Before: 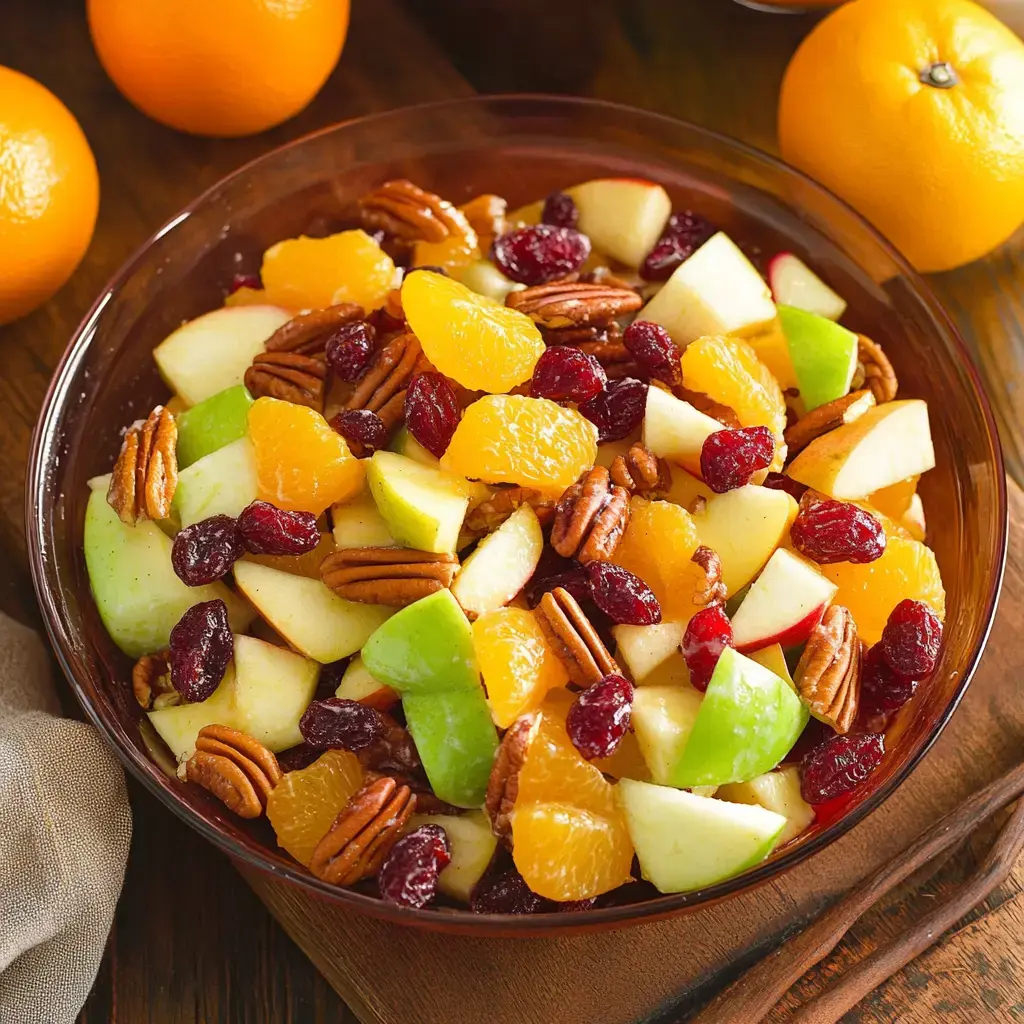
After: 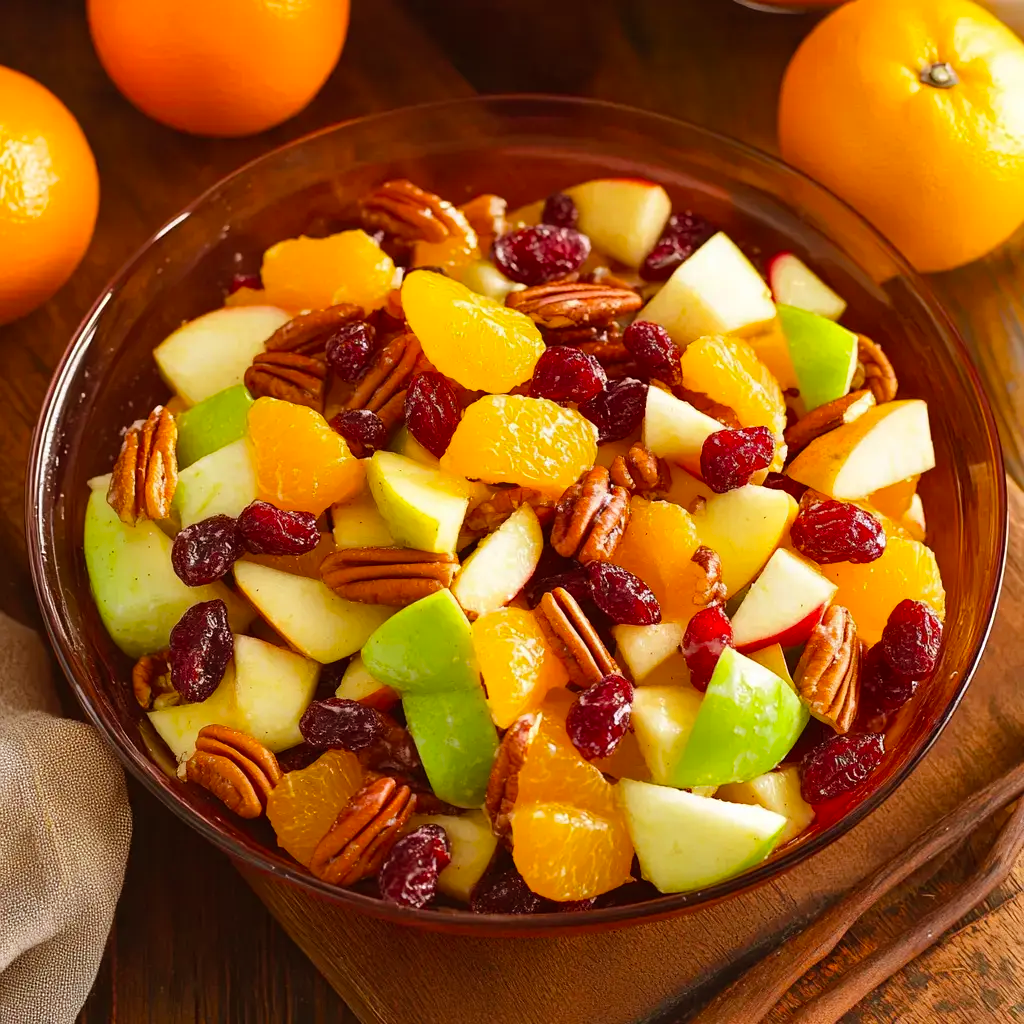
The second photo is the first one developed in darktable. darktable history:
color balance: output saturation 110%
rgb levels: mode RGB, independent channels, levels [[0, 0.5, 1], [0, 0.521, 1], [0, 0.536, 1]]
